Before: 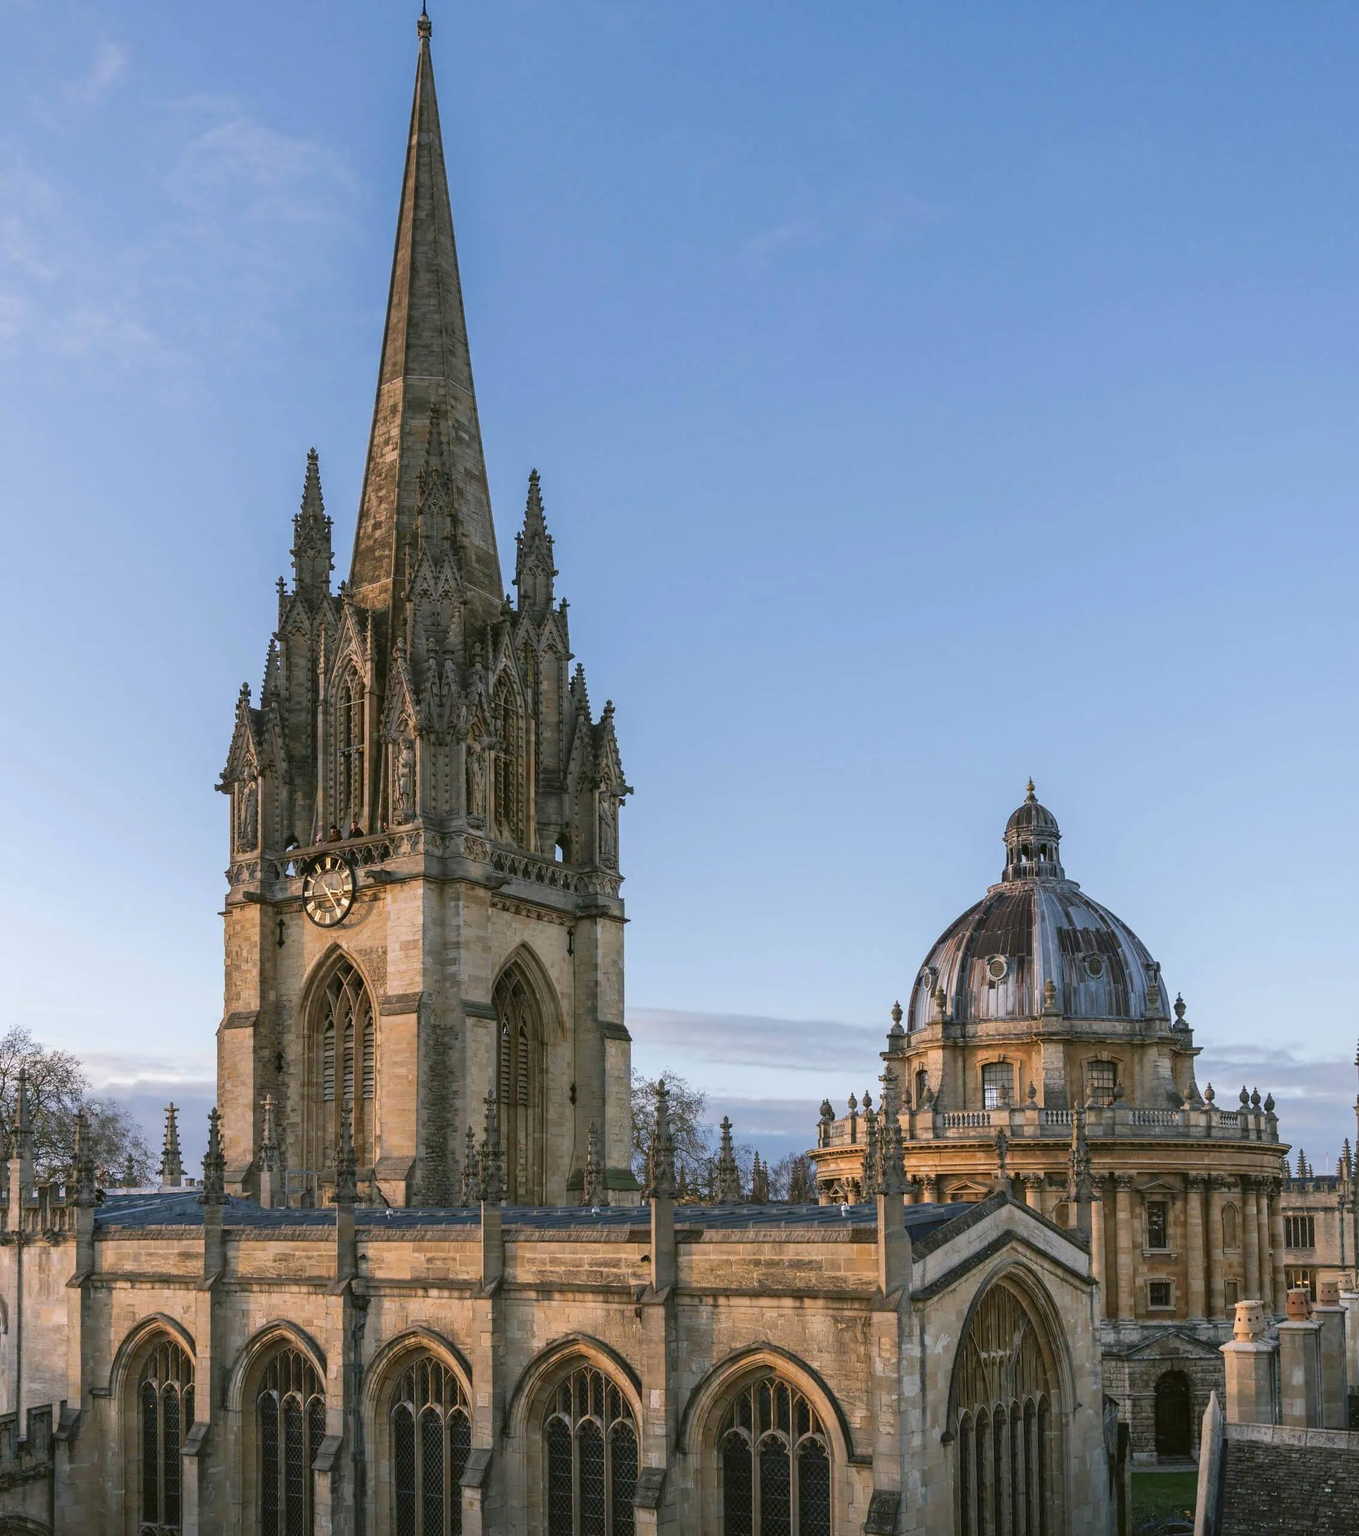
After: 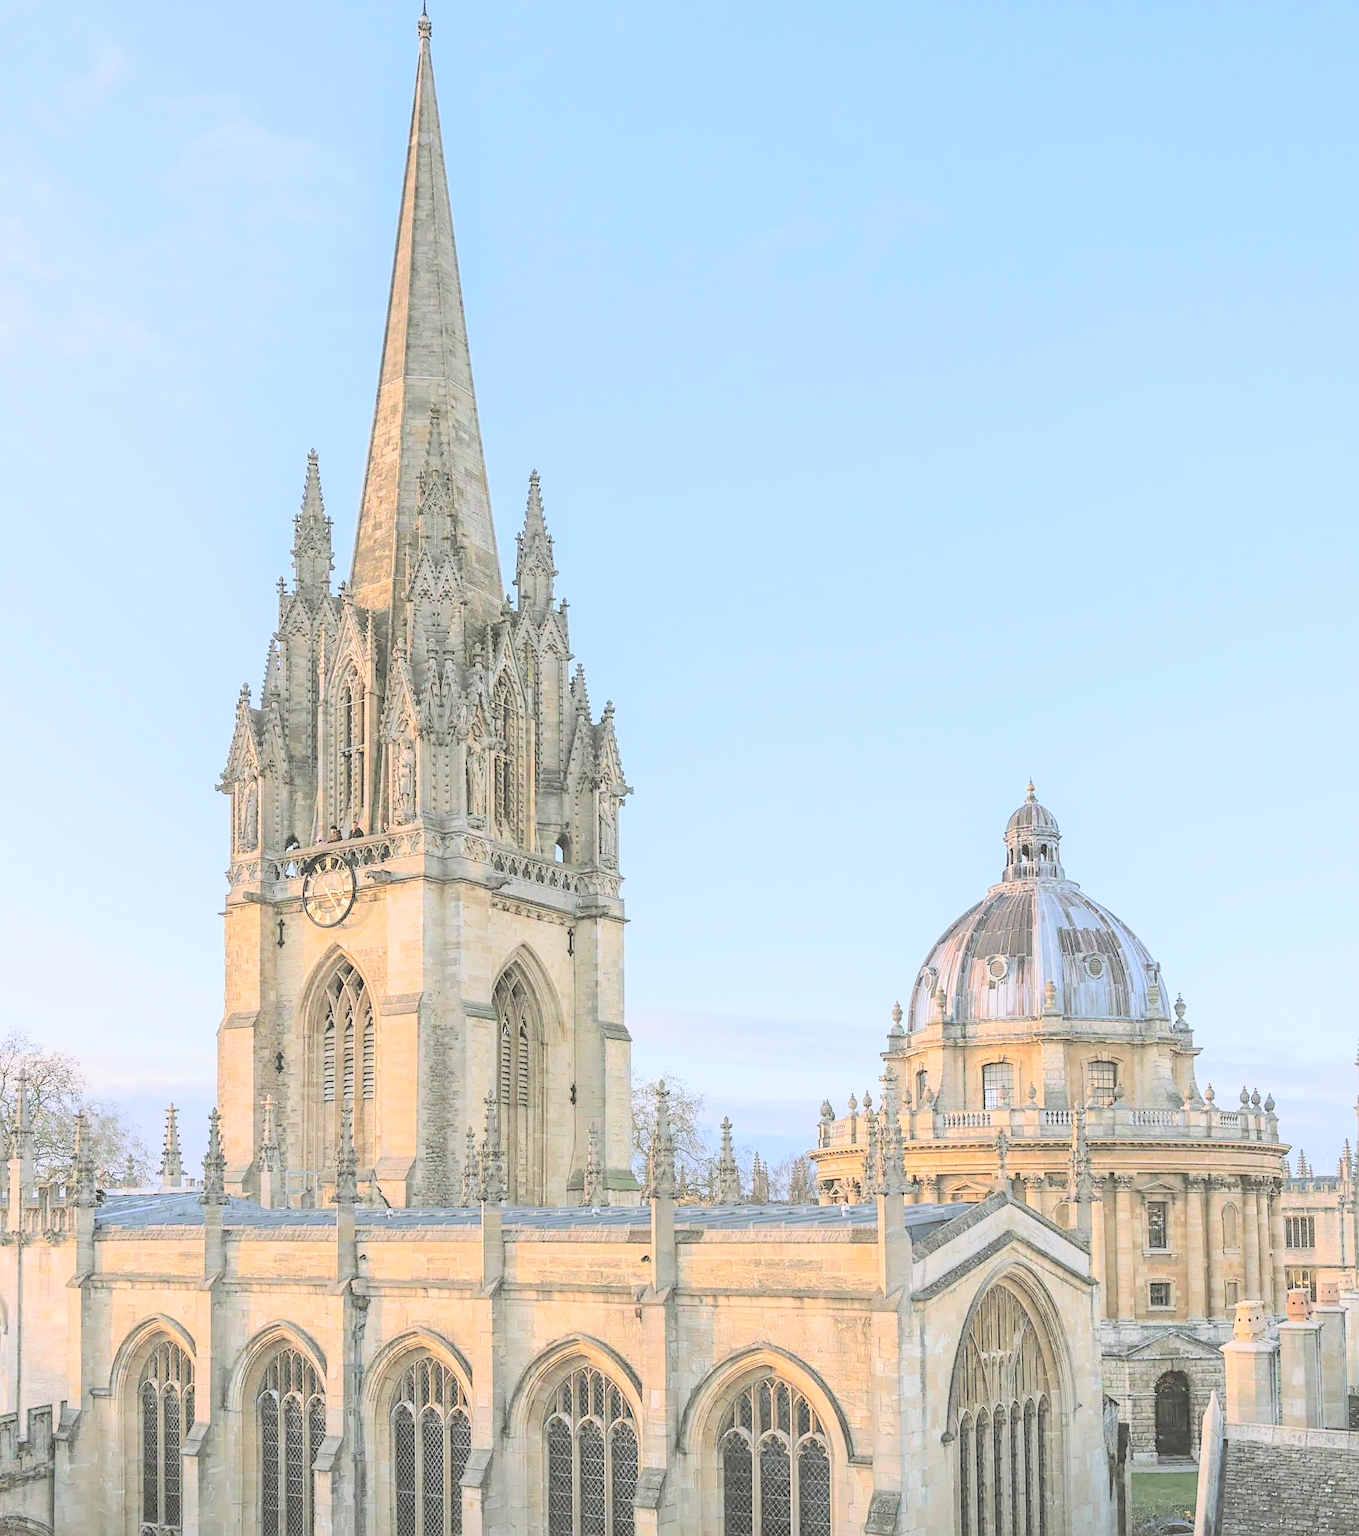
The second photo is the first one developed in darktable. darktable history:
sharpen: on, module defaults
exposure: black level correction 0, exposure 0.7 EV, compensate exposure bias true, compensate highlight preservation false
contrast brightness saturation: brightness 1
filmic rgb: black relative exposure -7.65 EV, white relative exposure 4.56 EV, hardness 3.61, color science v6 (2022)
